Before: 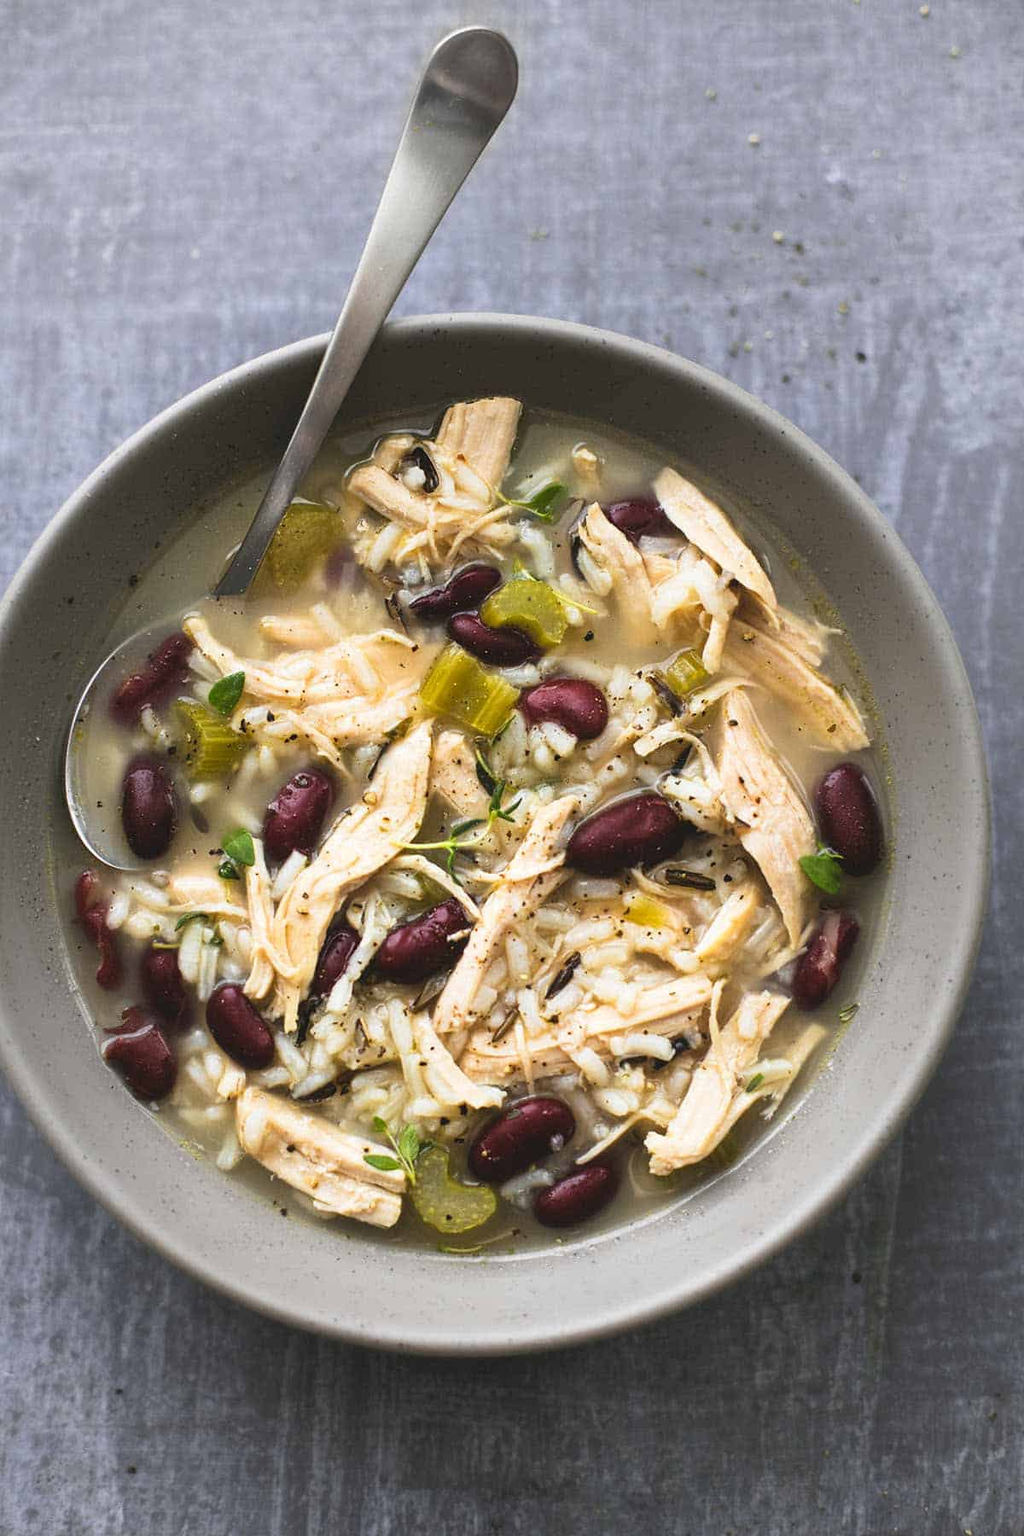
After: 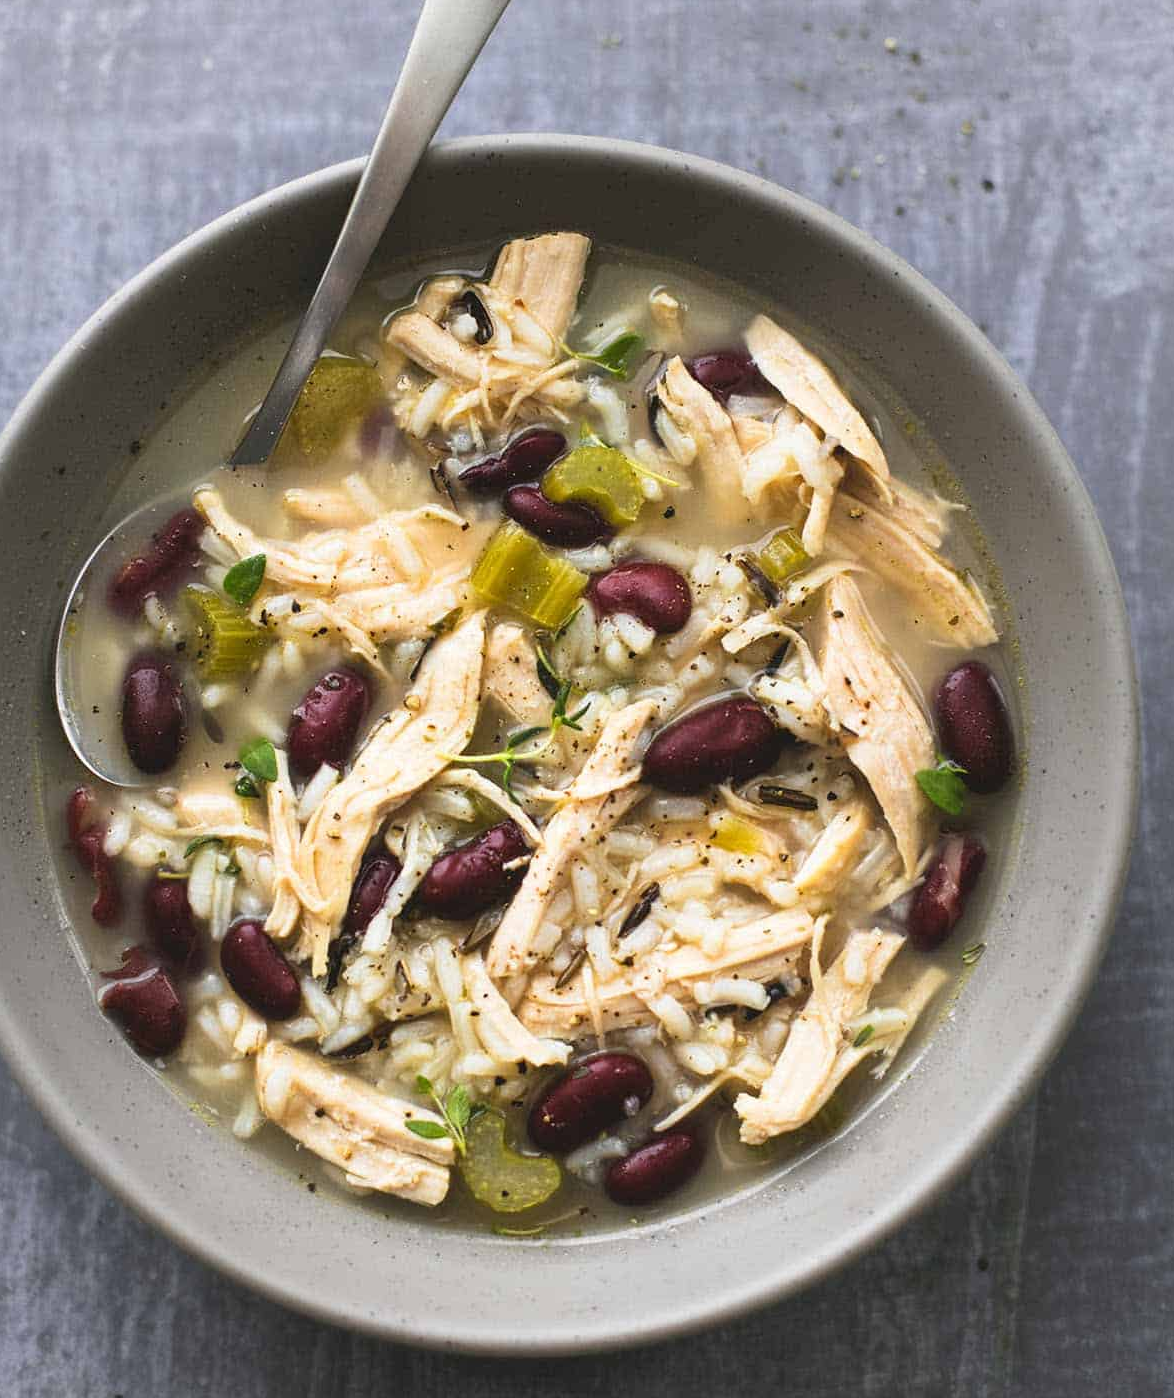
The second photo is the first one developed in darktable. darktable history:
crop and rotate: left 1.821%, top 12.981%, right 0.296%, bottom 9.307%
